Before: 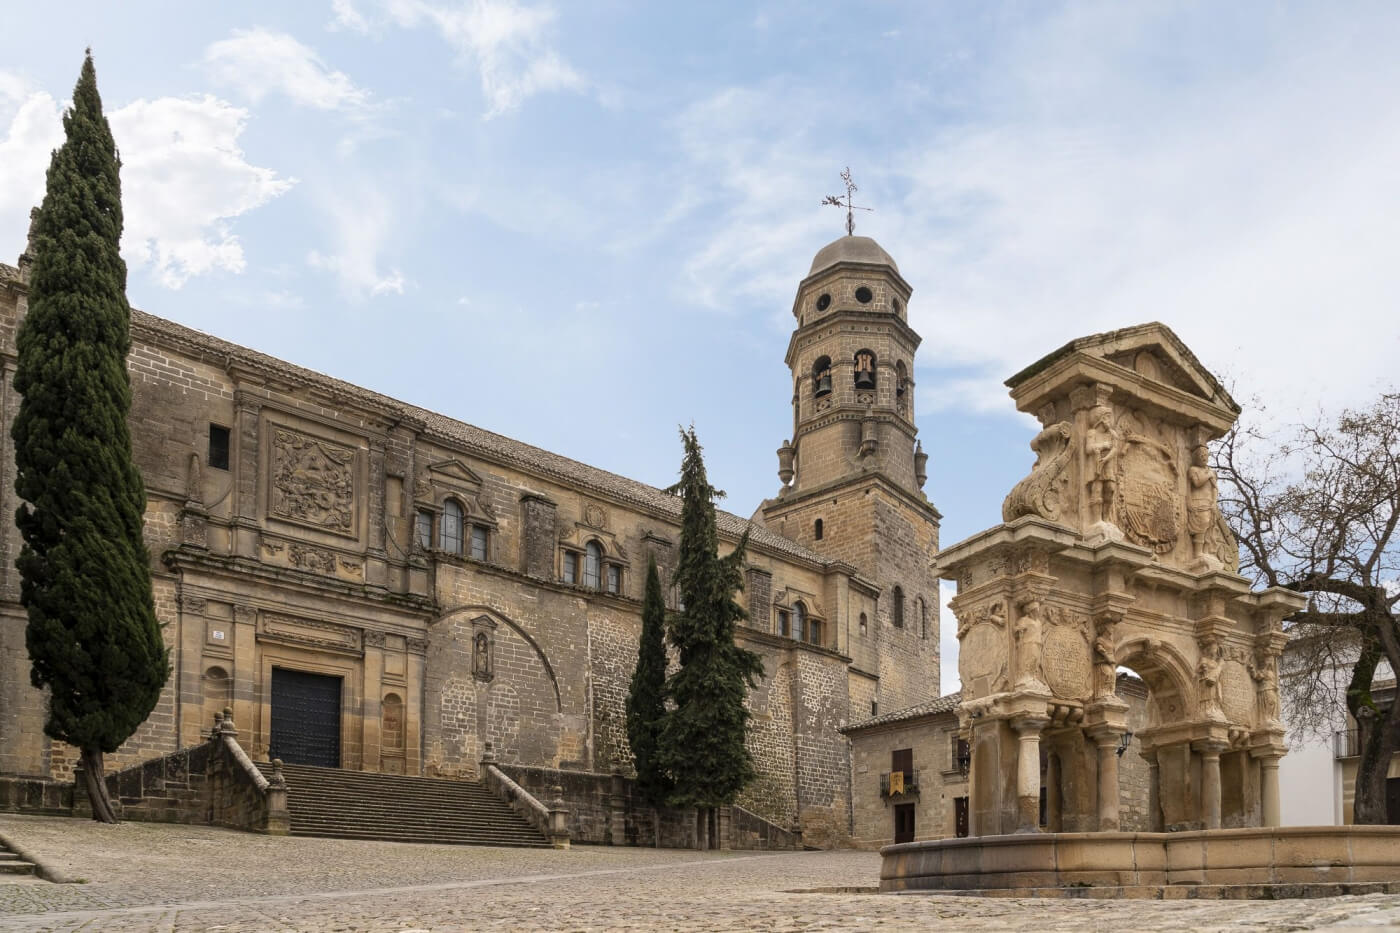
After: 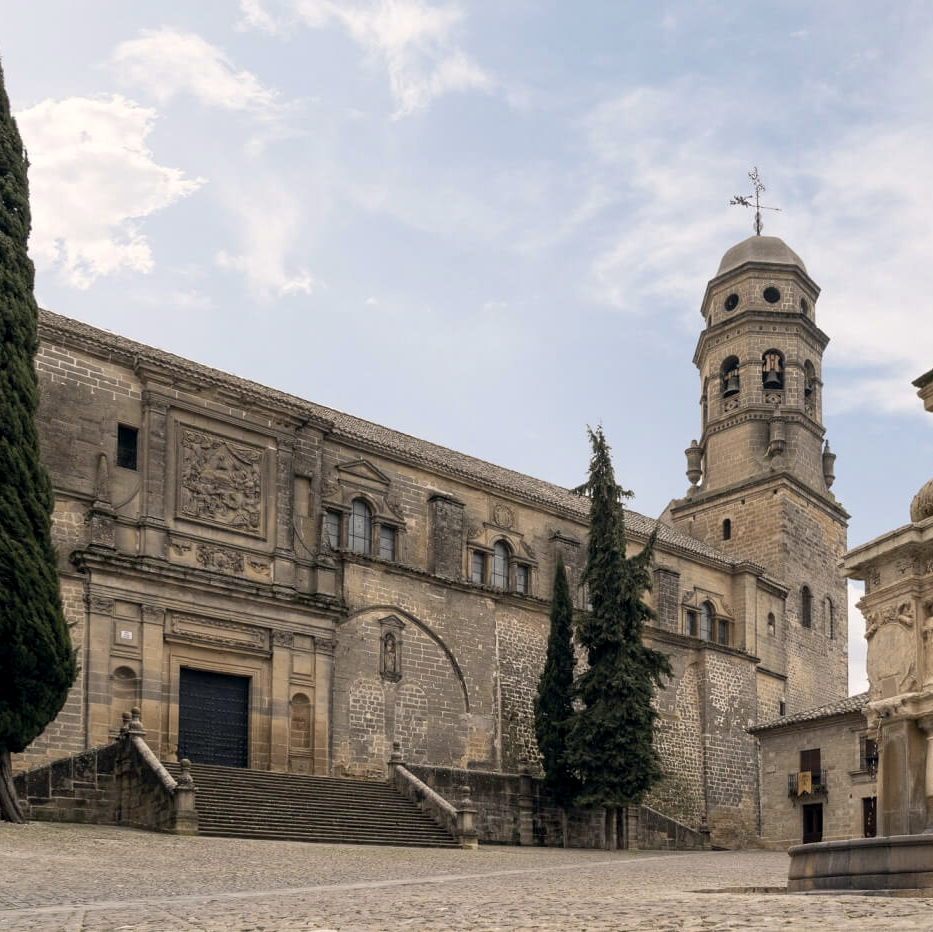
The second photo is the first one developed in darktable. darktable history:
color correction: highlights a* 2.75, highlights b* 5, shadows a* -2.04, shadows b* -4.84, saturation 0.8
exposure: black level correction 0.004, exposure 0.014 EV, compensate highlight preservation false
crop and rotate: left 6.617%, right 26.717%
